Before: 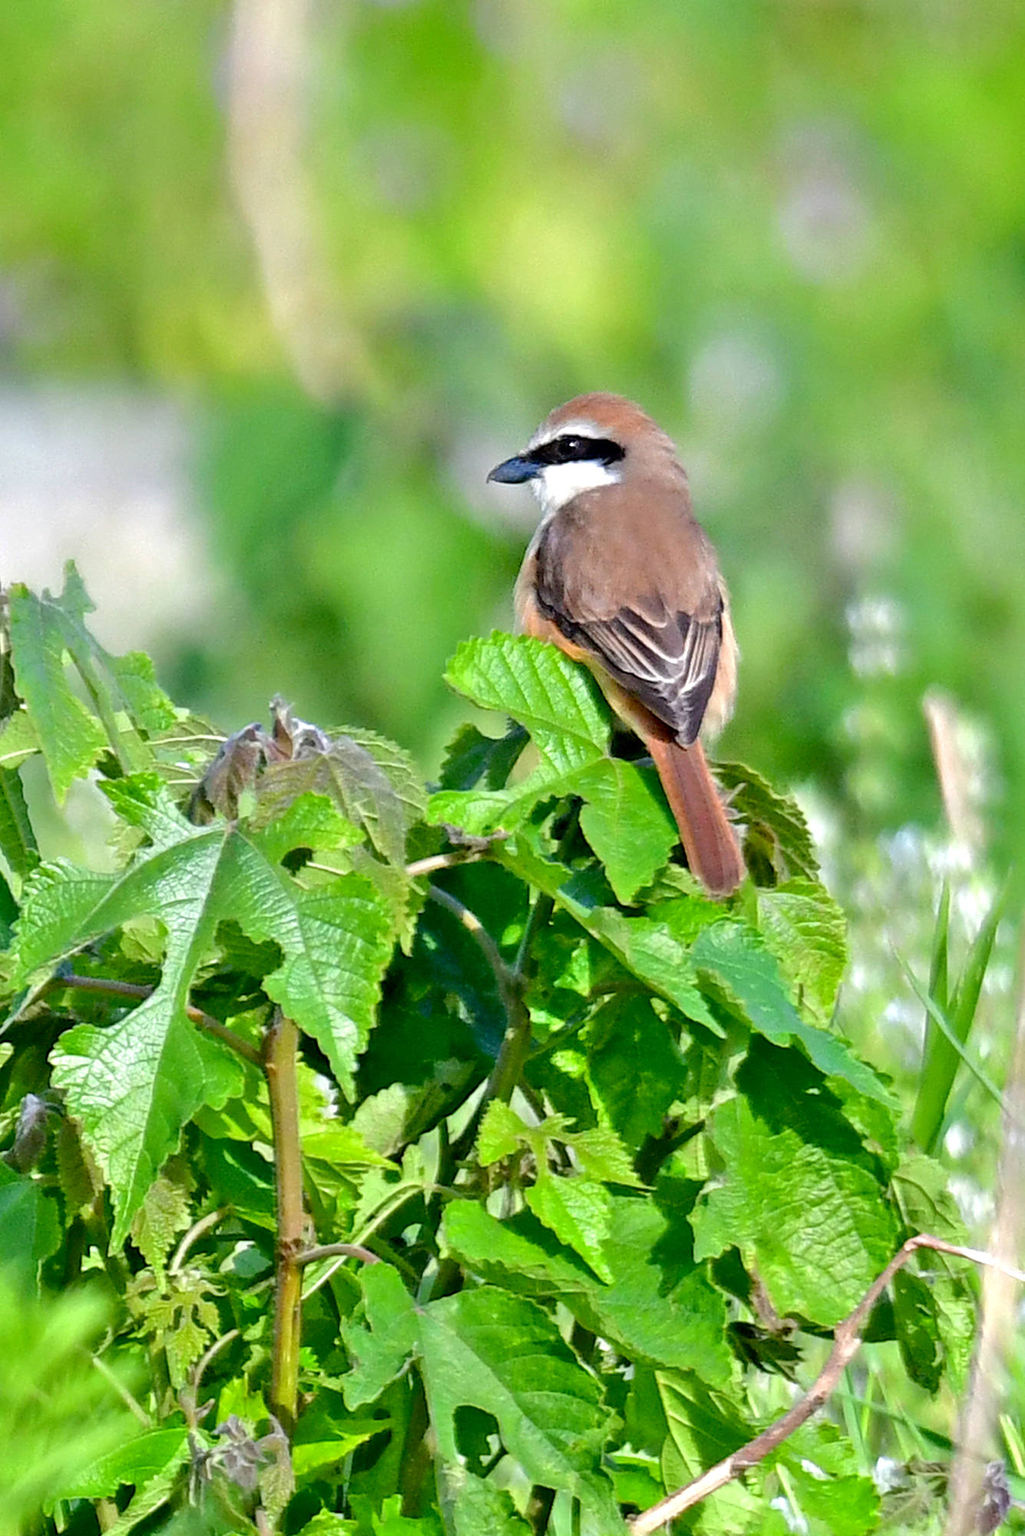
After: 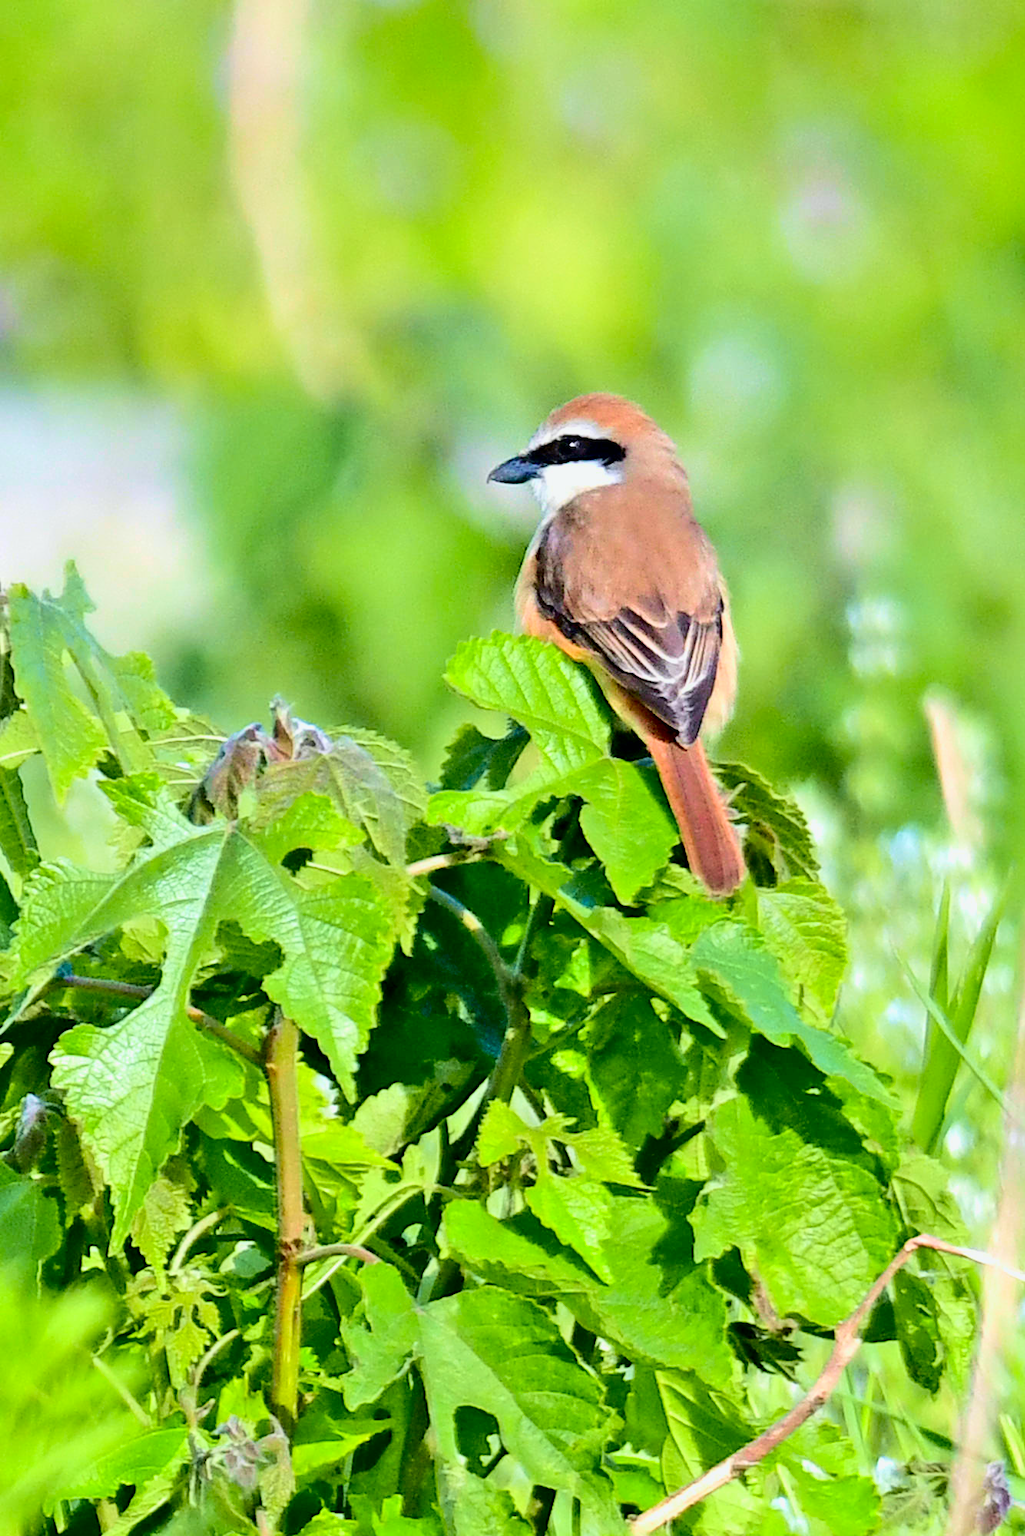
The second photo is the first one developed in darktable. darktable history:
tone curve: curves: ch0 [(0, 0) (0.042, 0.023) (0.157, 0.114) (0.302, 0.308) (0.44, 0.507) (0.607, 0.705) (0.824, 0.882) (1, 0.965)]; ch1 [(0, 0) (0.339, 0.334) (0.445, 0.419) (0.476, 0.454) (0.503, 0.501) (0.517, 0.513) (0.551, 0.567) (0.622, 0.662) (0.706, 0.741) (1, 1)]; ch2 [(0, 0) (0.327, 0.318) (0.417, 0.426) (0.46, 0.453) (0.502, 0.5) (0.514, 0.524) (0.547, 0.572) (0.615, 0.656) (0.717, 0.778) (1, 1)], color space Lab, independent channels, preserve colors none
velvia: on, module defaults
